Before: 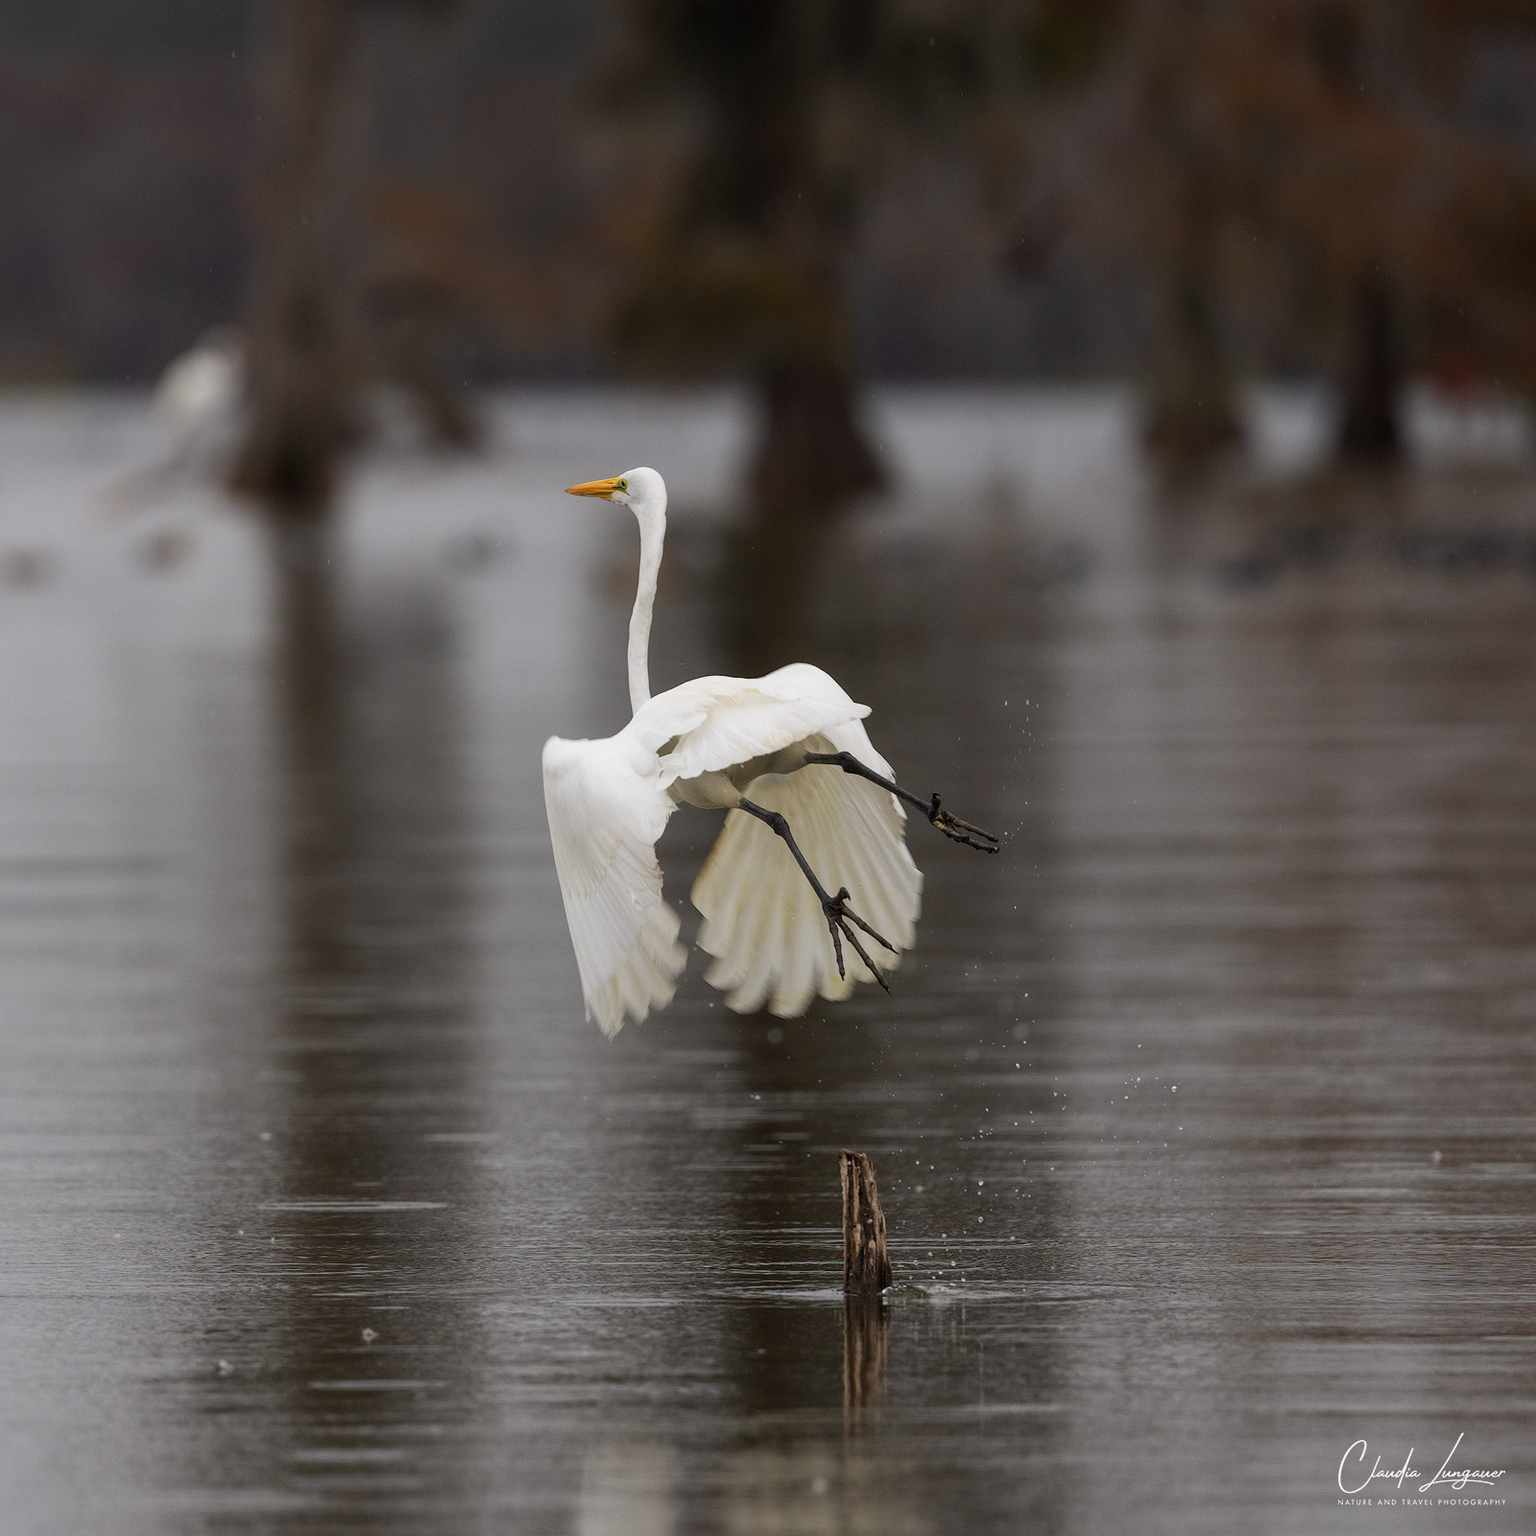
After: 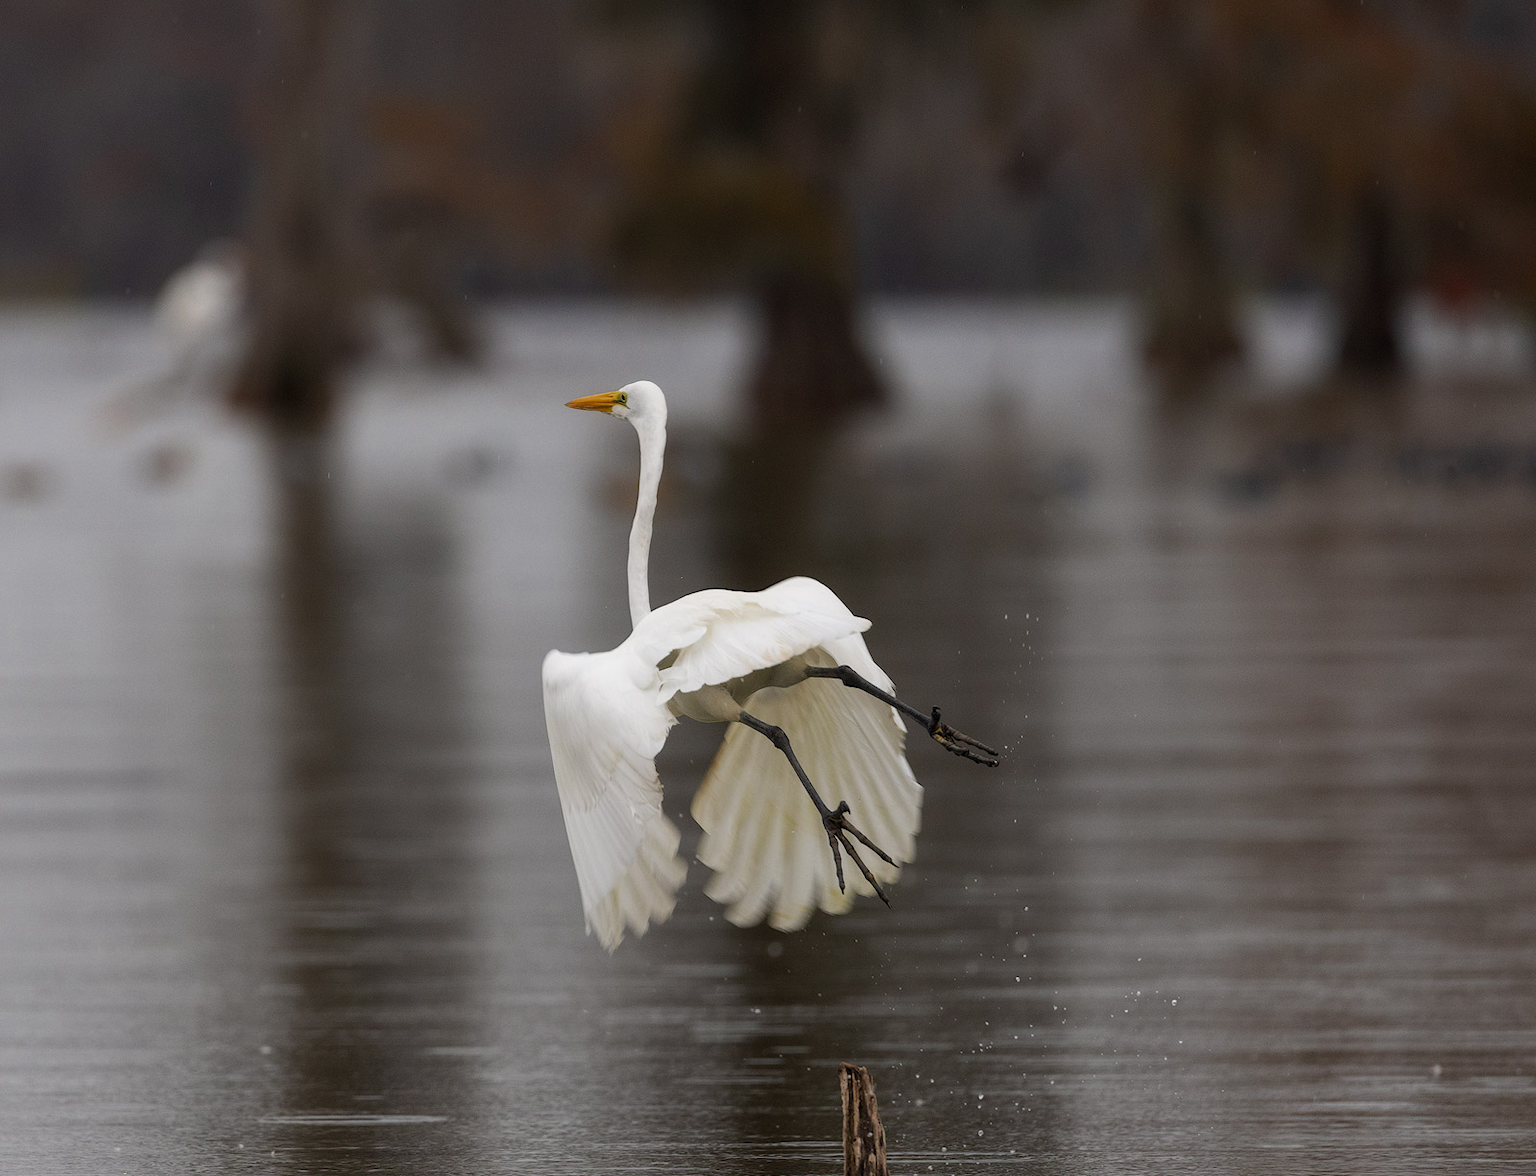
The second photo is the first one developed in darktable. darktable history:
color zones: curves: ch0 [(0, 0.425) (0.143, 0.422) (0.286, 0.42) (0.429, 0.419) (0.571, 0.419) (0.714, 0.42) (0.857, 0.422) (1, 0.425)]
crop: top 5.642%, bottom 17.717%
